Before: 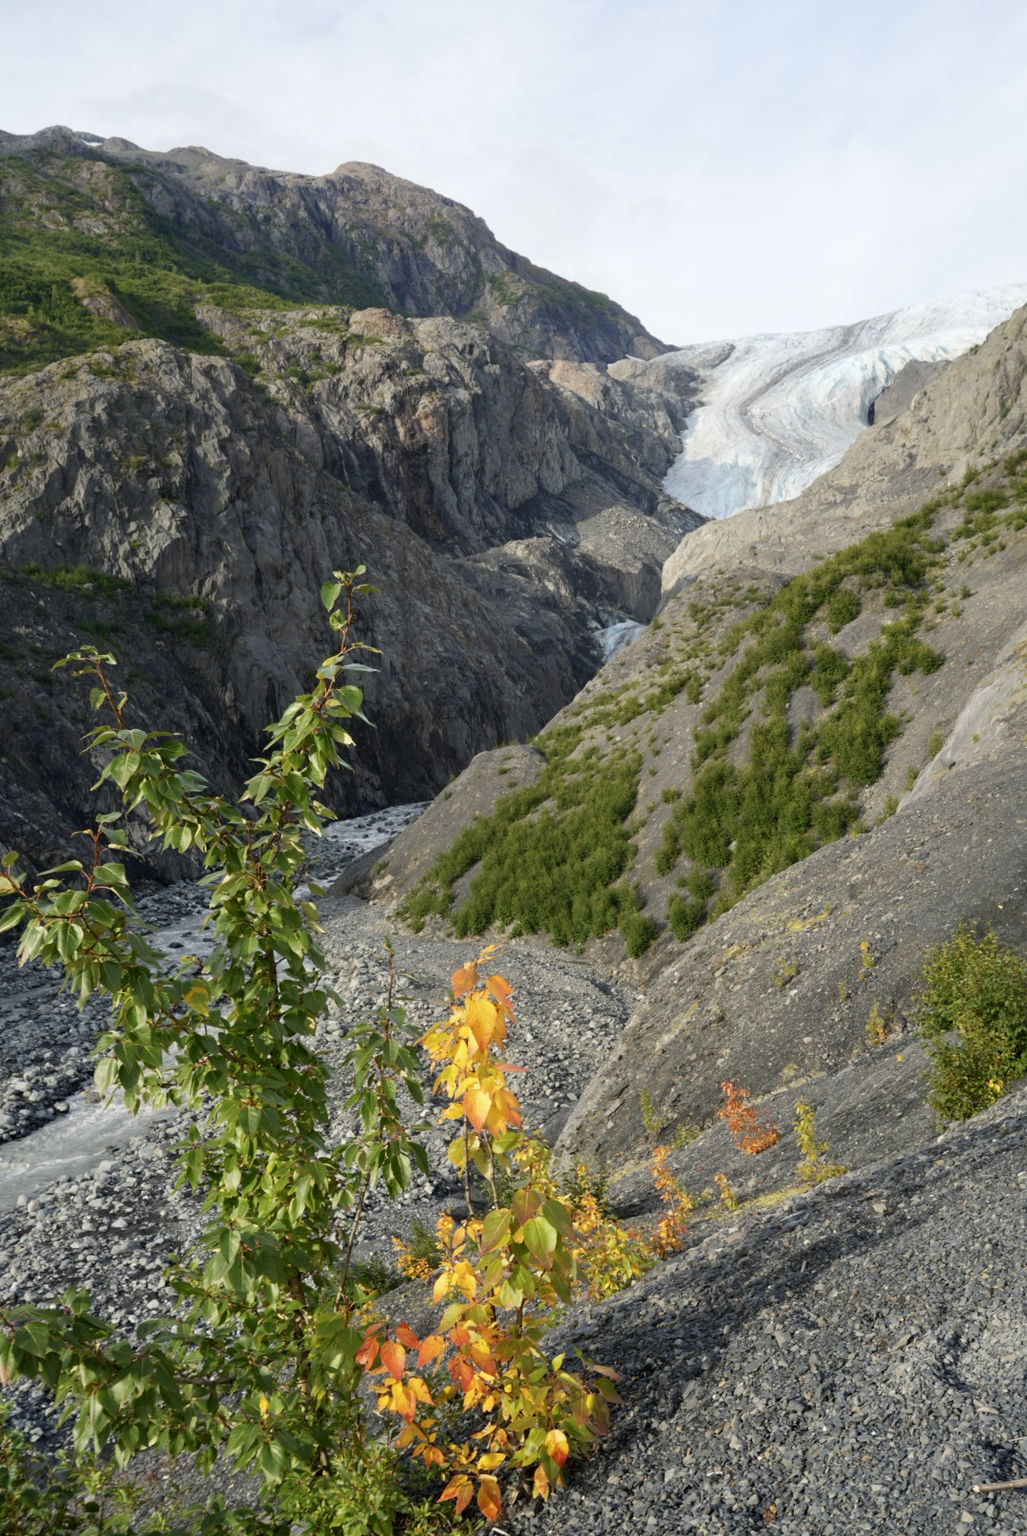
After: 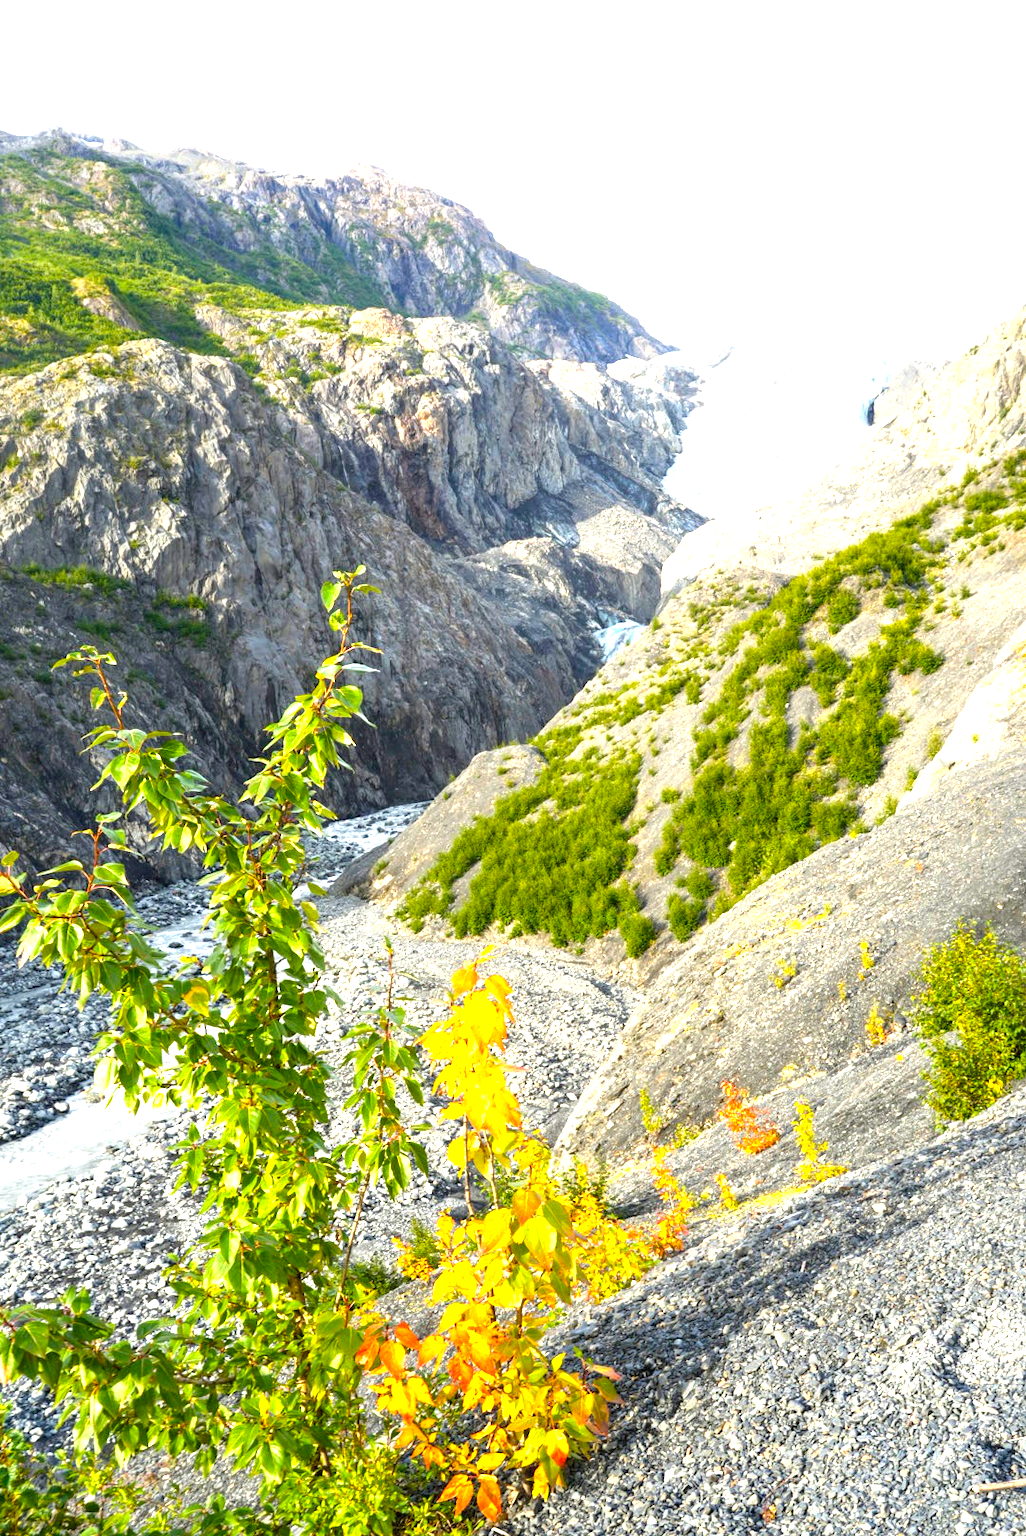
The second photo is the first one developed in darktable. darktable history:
local contrast: on, module defaults
color balance rgb: perceptual saturation grading › global saturation 29.402%, global vibrance 20%
exposure: black level correction 0, exposure 1.738 EV, compensate highlight preservation false
